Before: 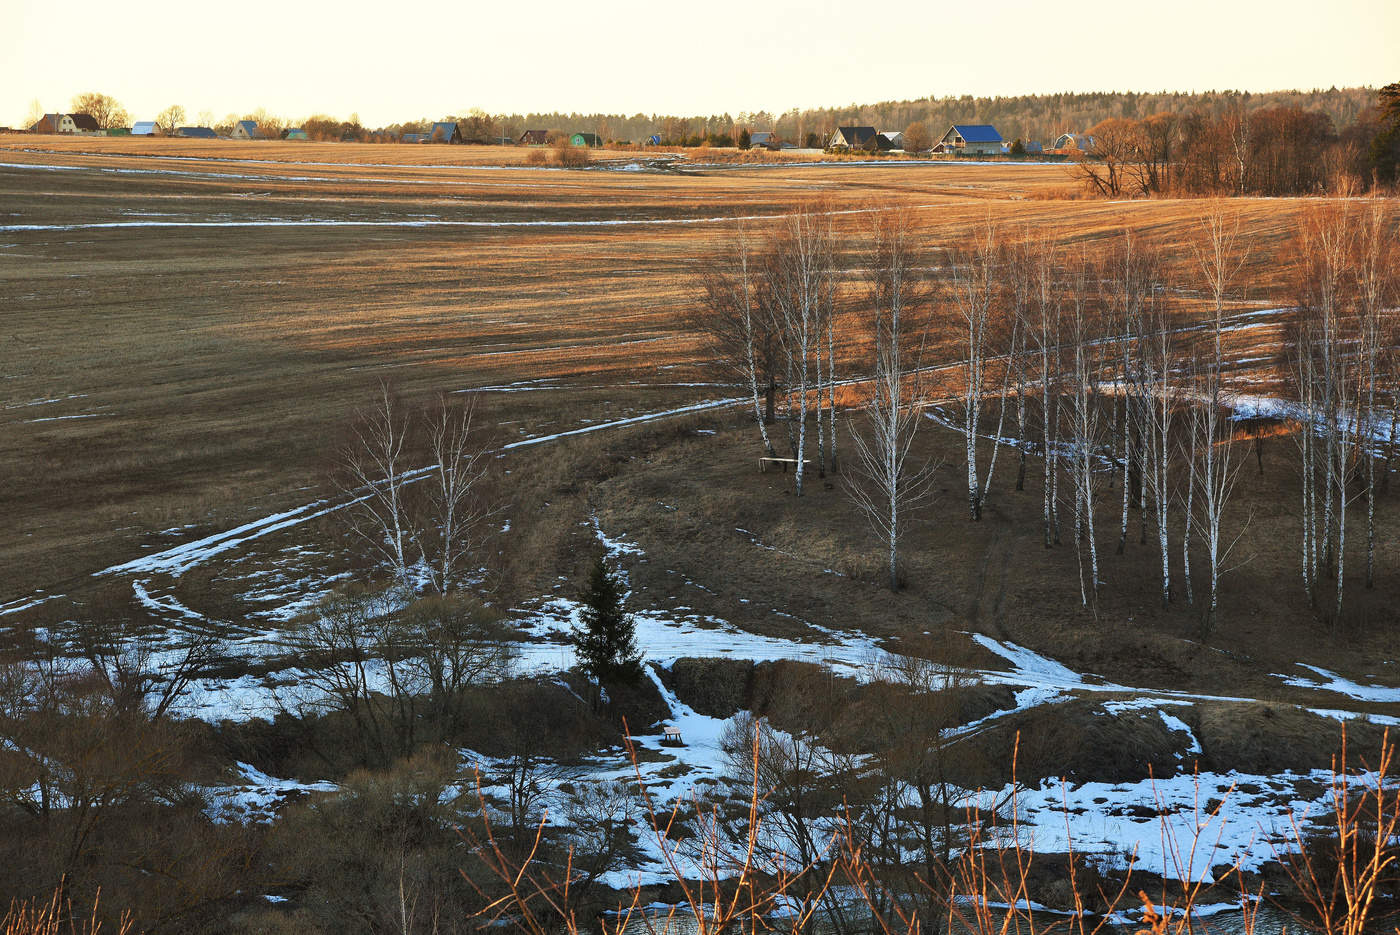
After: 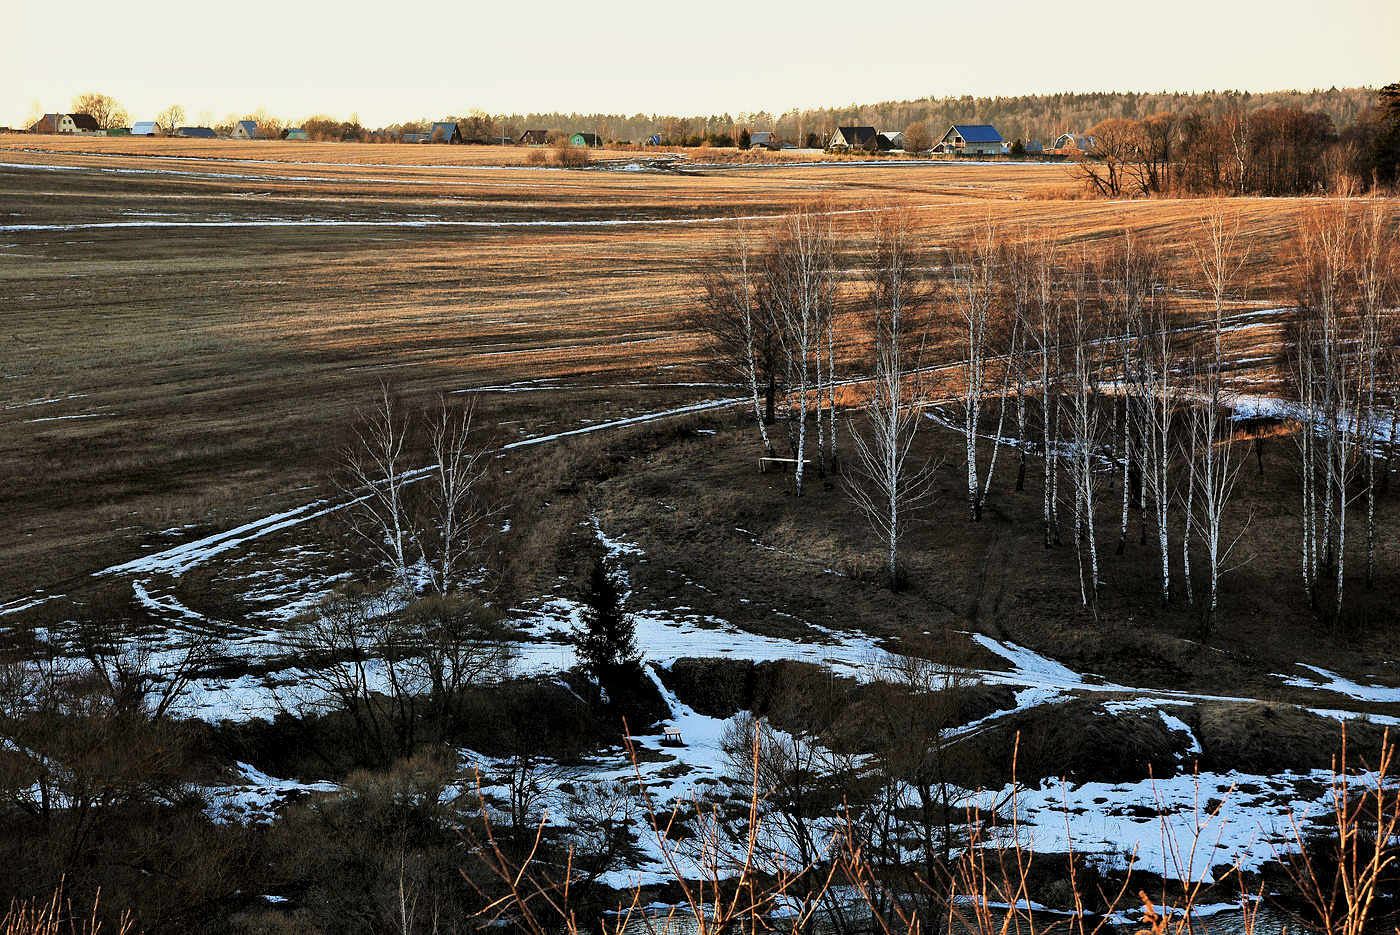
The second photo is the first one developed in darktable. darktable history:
local contrast: mode bilateral grid, contrast 19, coarseness 50, detail 119%, midtone range 0.2
filmic rgb: black relative exposure -16 EV, white relative exposure 6.3 EV, threshold 6 EV, hardness 5.04, contrast 1.347, enable highlight reconstruction true
sharpen: radius 1.014, threshold 0.915
